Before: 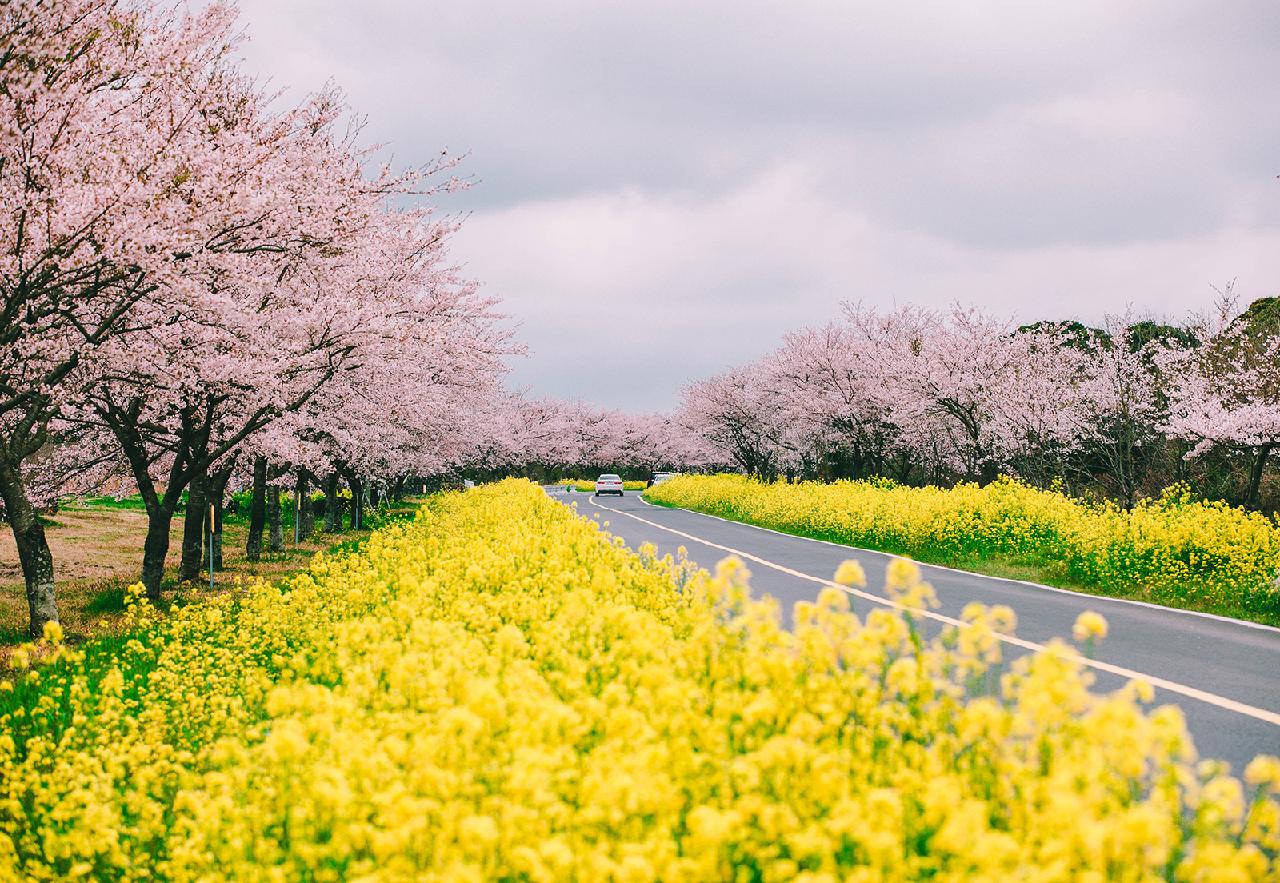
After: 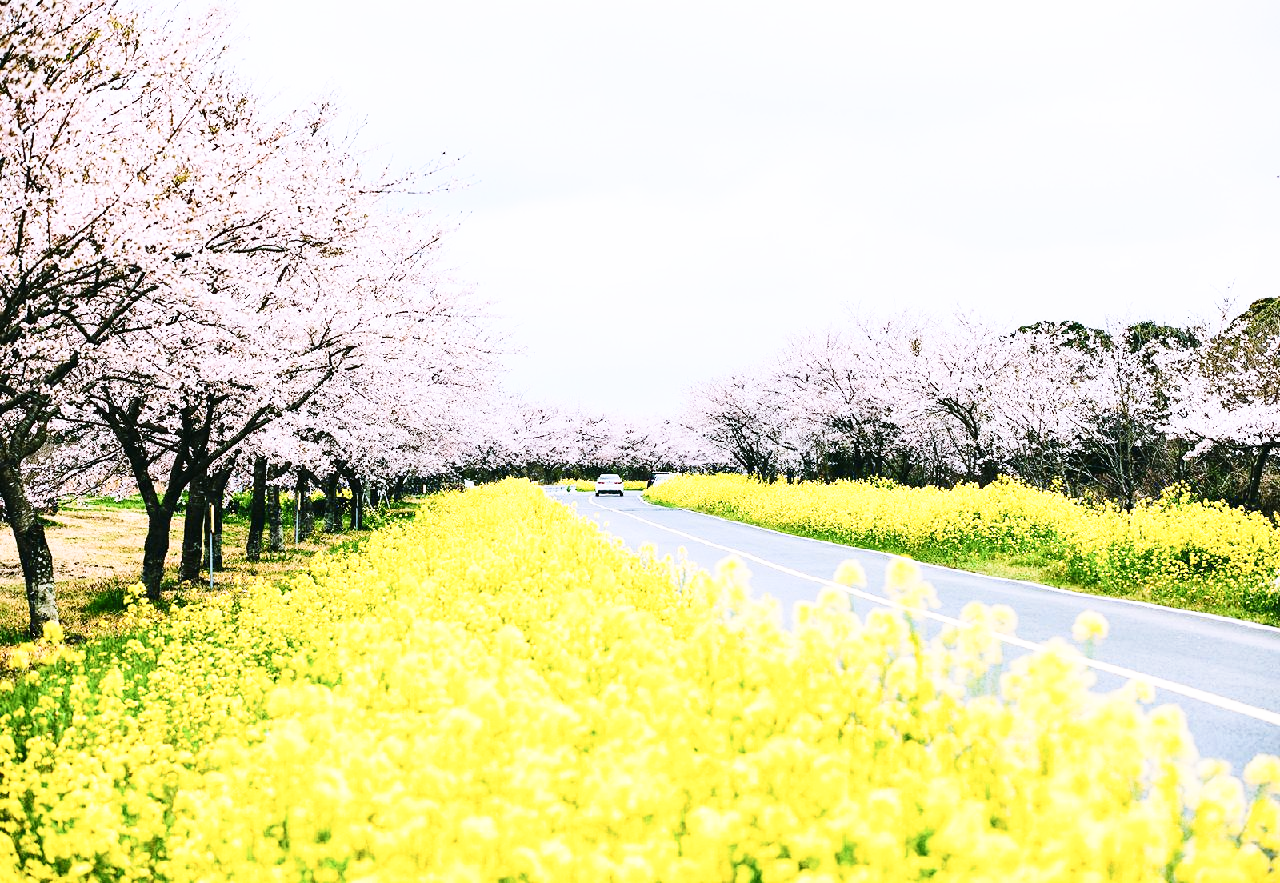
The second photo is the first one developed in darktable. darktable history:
white balance: red 0.954, blue 1.079
contrast brightness saturation: contrast 0.25, saturation -0.31
base curve: curves: ch0 [(0, 0) (0.026, 0.03) (0.109, 0.232) (0.351, 0.748) (0.669, 0.968) (1, 1)], preserve colors none
color contrast: green-magenta contrast 0.85, blue-yellow contrast 1.25, unbound 0
